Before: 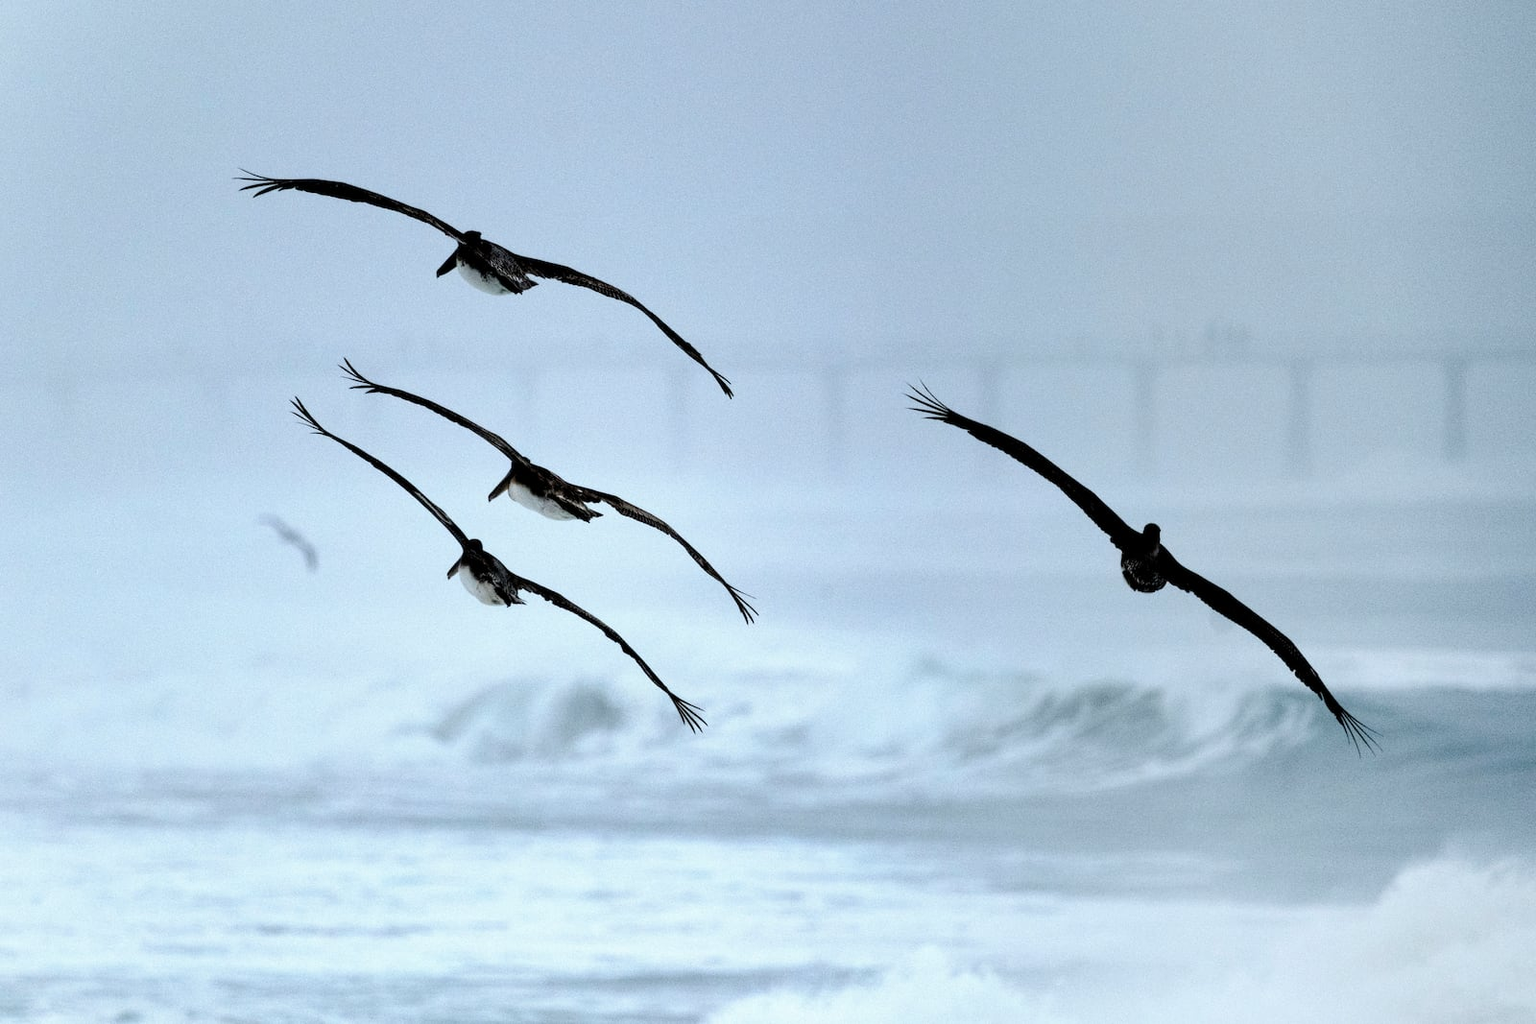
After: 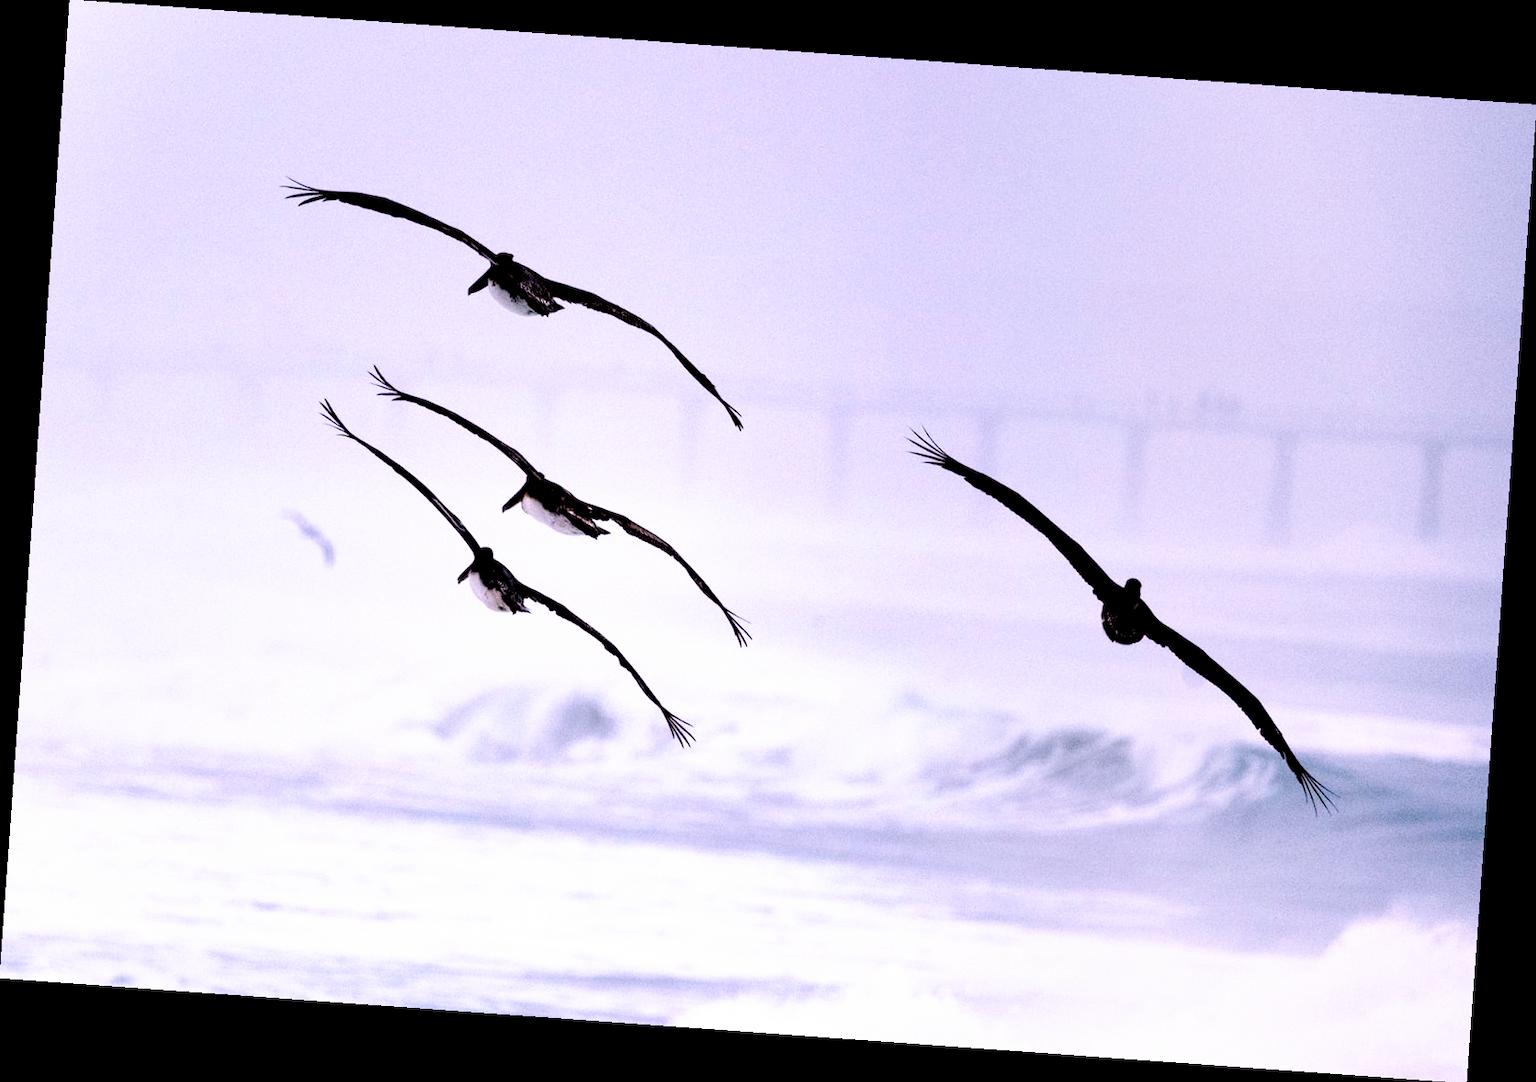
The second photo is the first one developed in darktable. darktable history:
filmic rgb: black relative exposure -5.5 EV, white relative exposure 2.5 EV, threshold 3 EV, target black luminance 0%, hardness 4.51, latitude 67.35%, contrast 1.453, shadows ↔ highlights balance -3.52%, preserve chrominance no, color science v4 (2020), contrast in shadows soft, enable highlight reconstruction true
rotate and perspective: rotation 4.1°, automatic cropping off
white balance: red 1.188, blue 1.11
